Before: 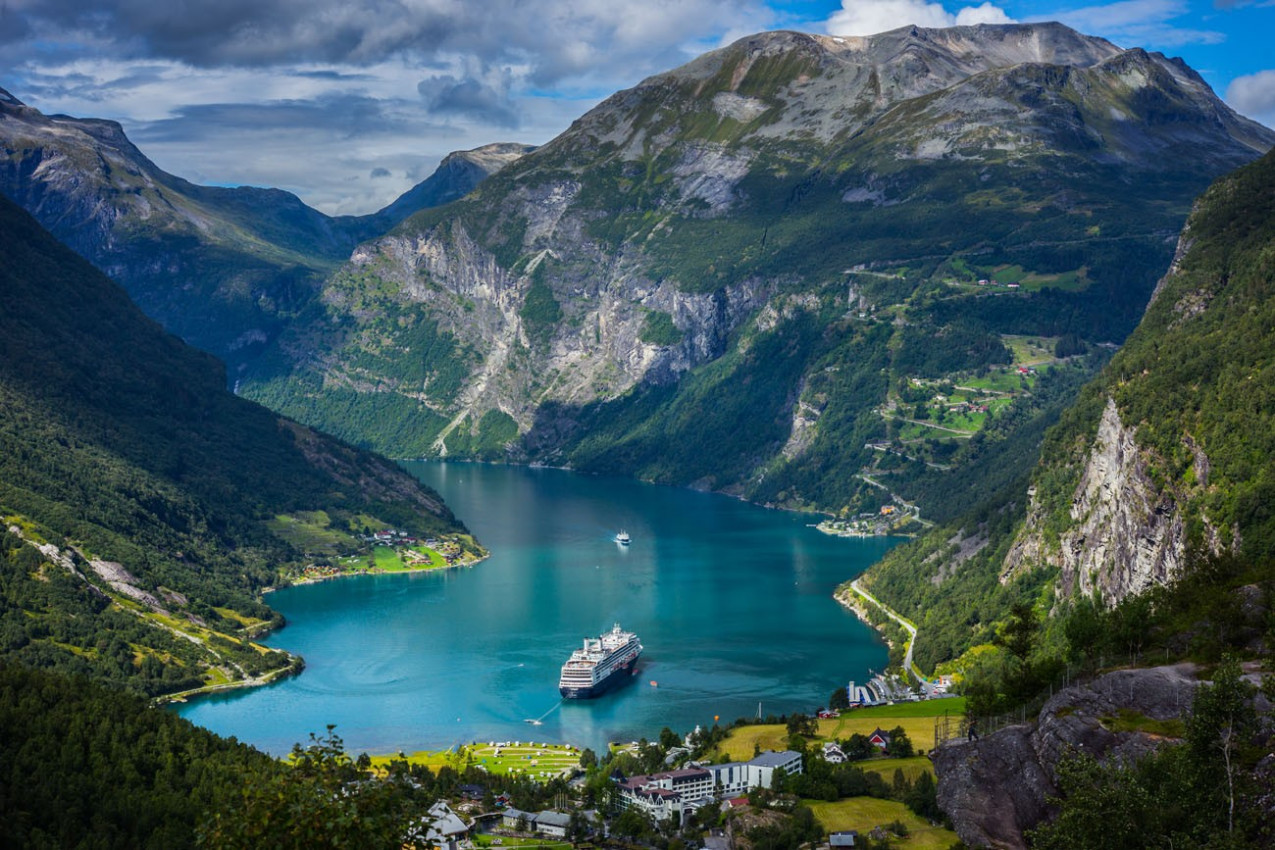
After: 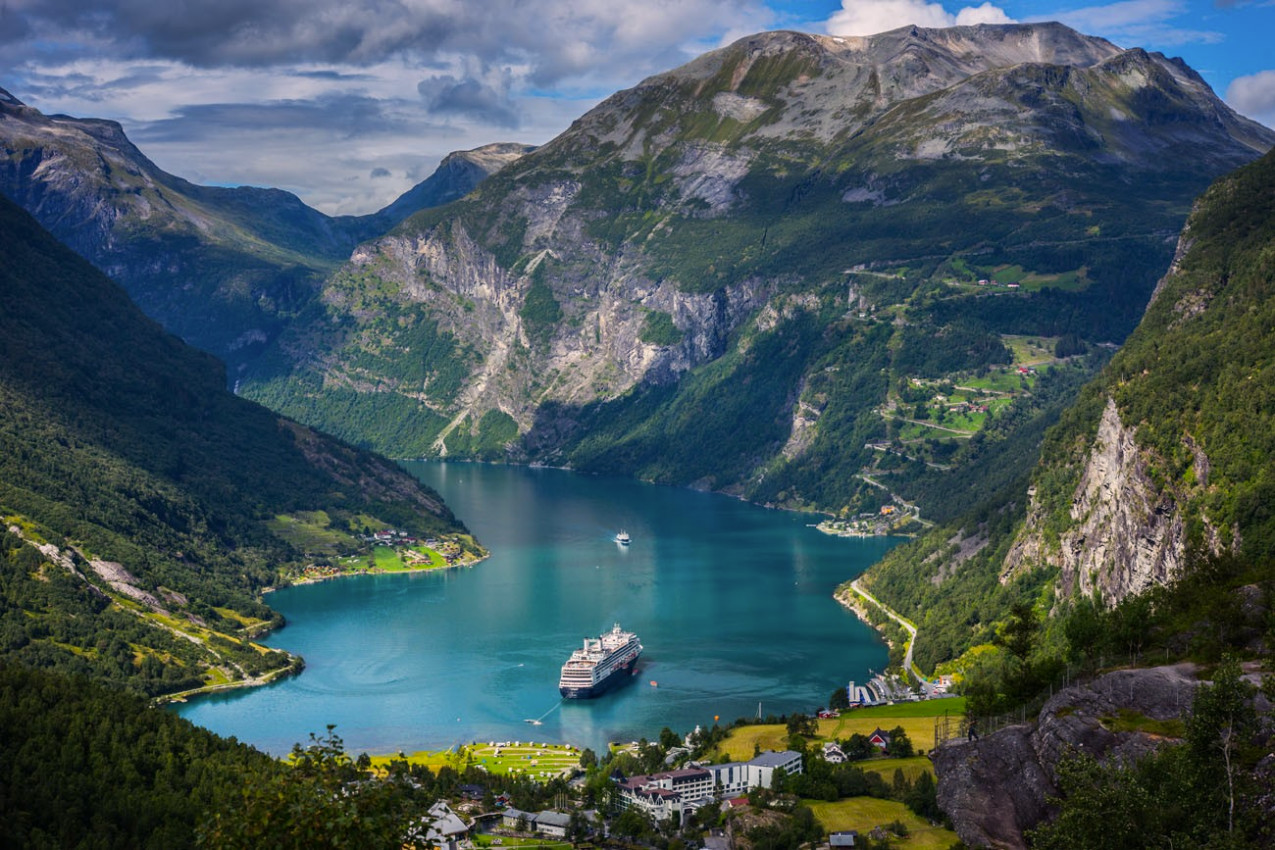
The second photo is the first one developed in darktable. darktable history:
color correction: highlights a* 5.96, highlights b* 4.81
